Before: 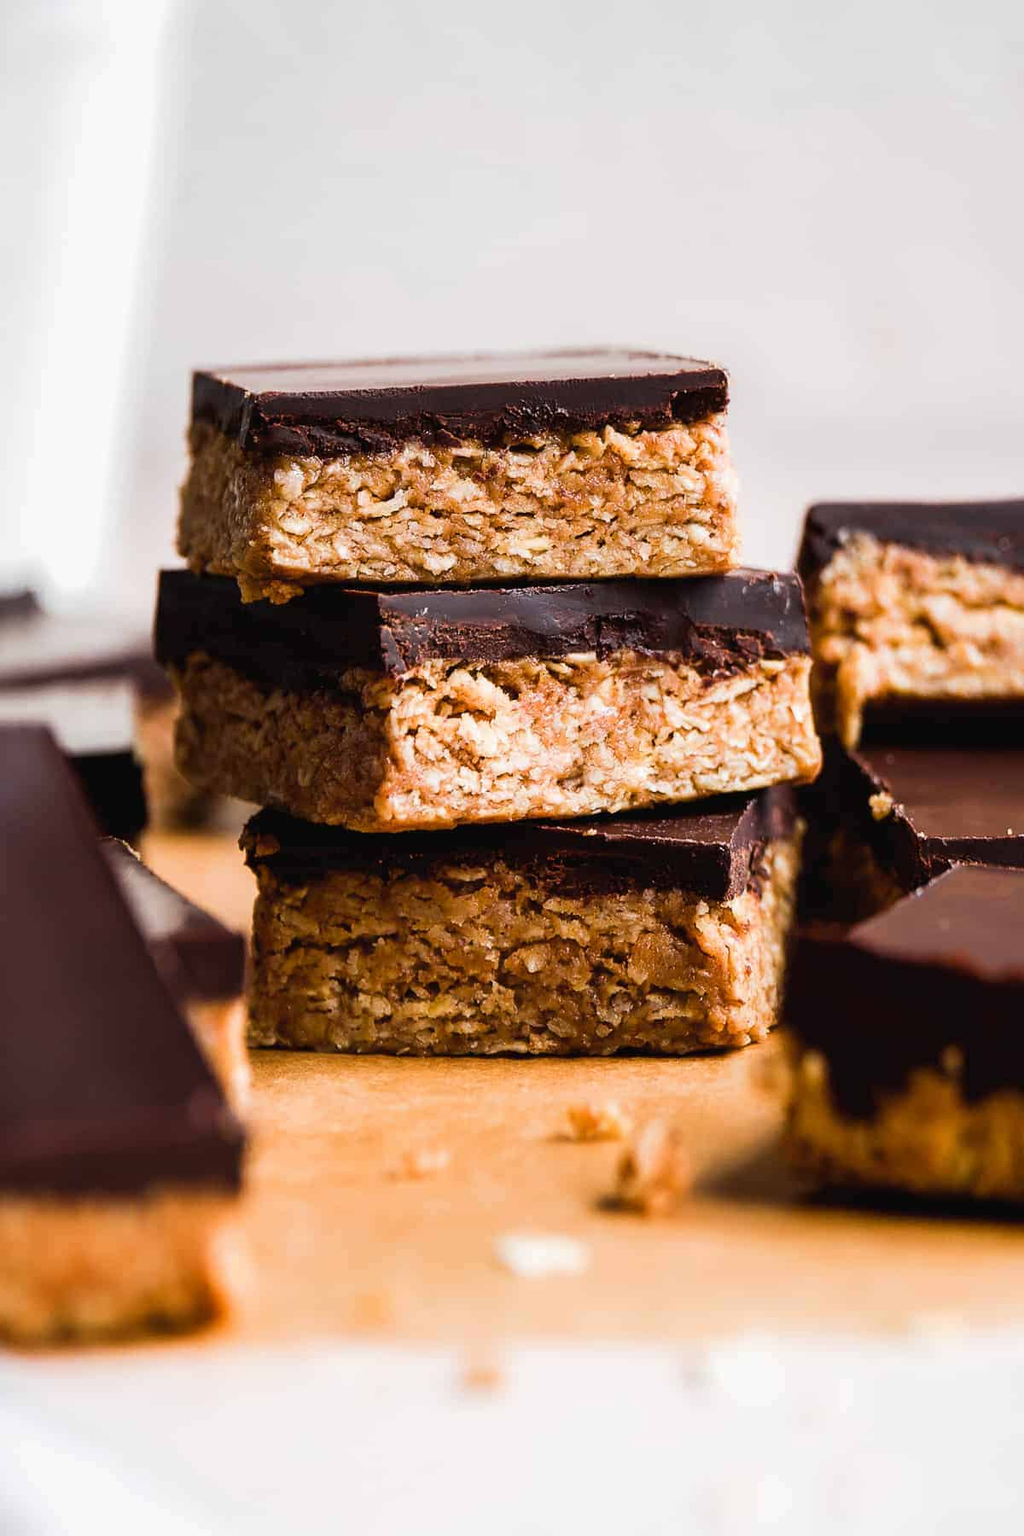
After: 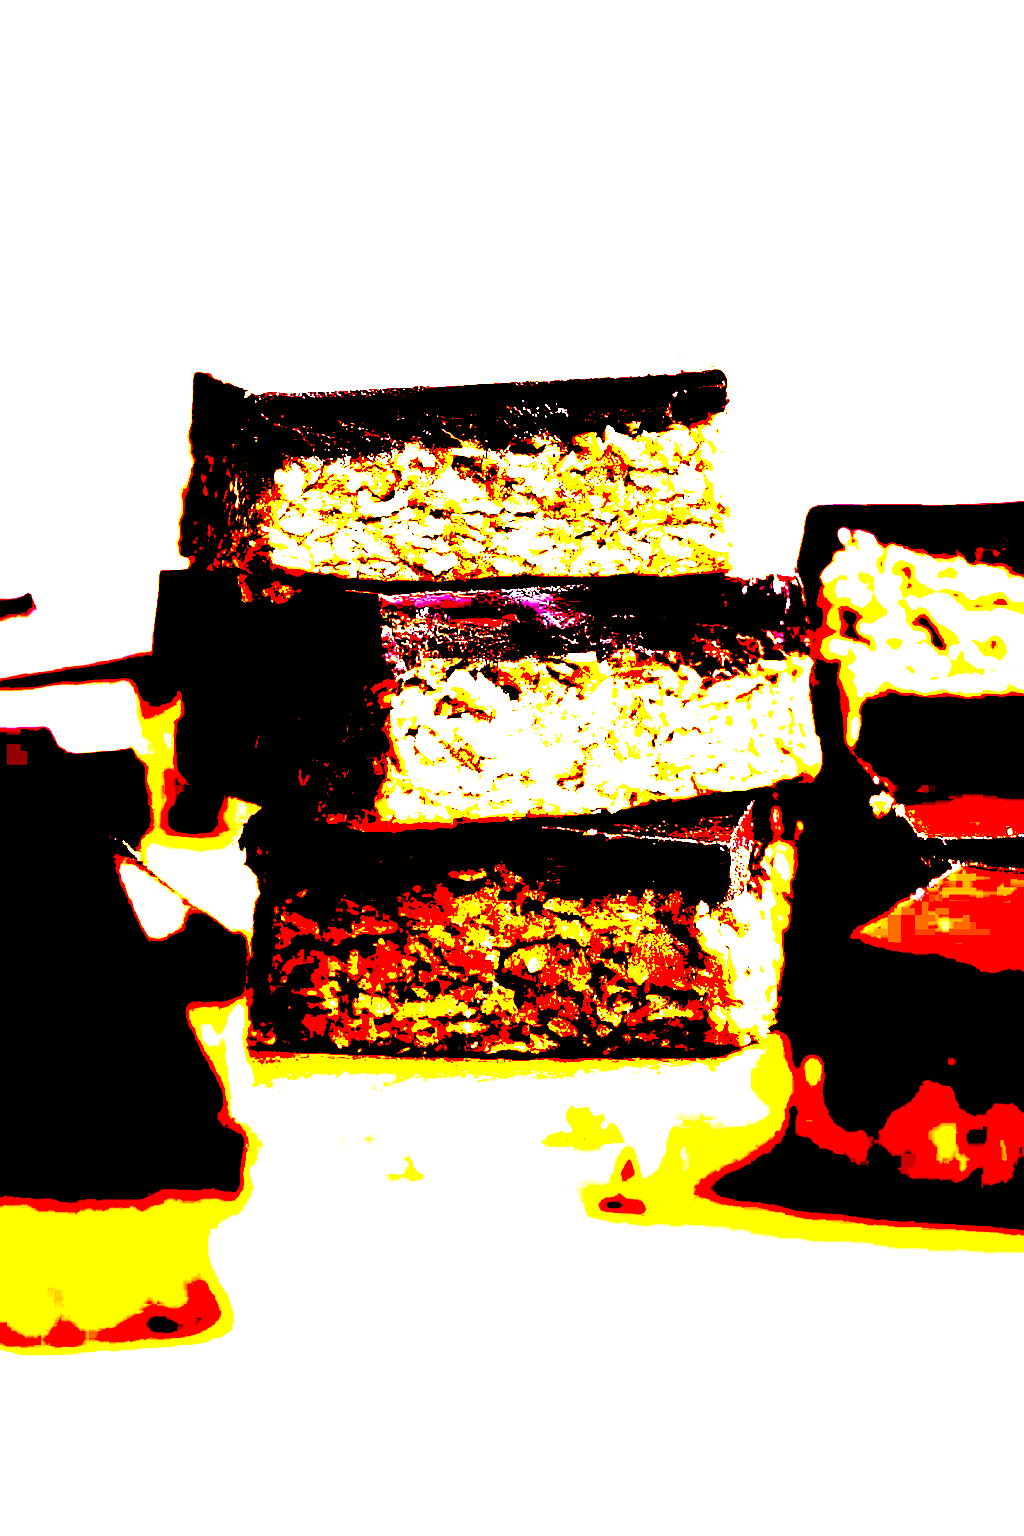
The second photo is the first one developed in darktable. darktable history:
exposure: black level correction 0.099, exposure 3.045 EV, compensate exposure bias true, compensate highlight preservation false
